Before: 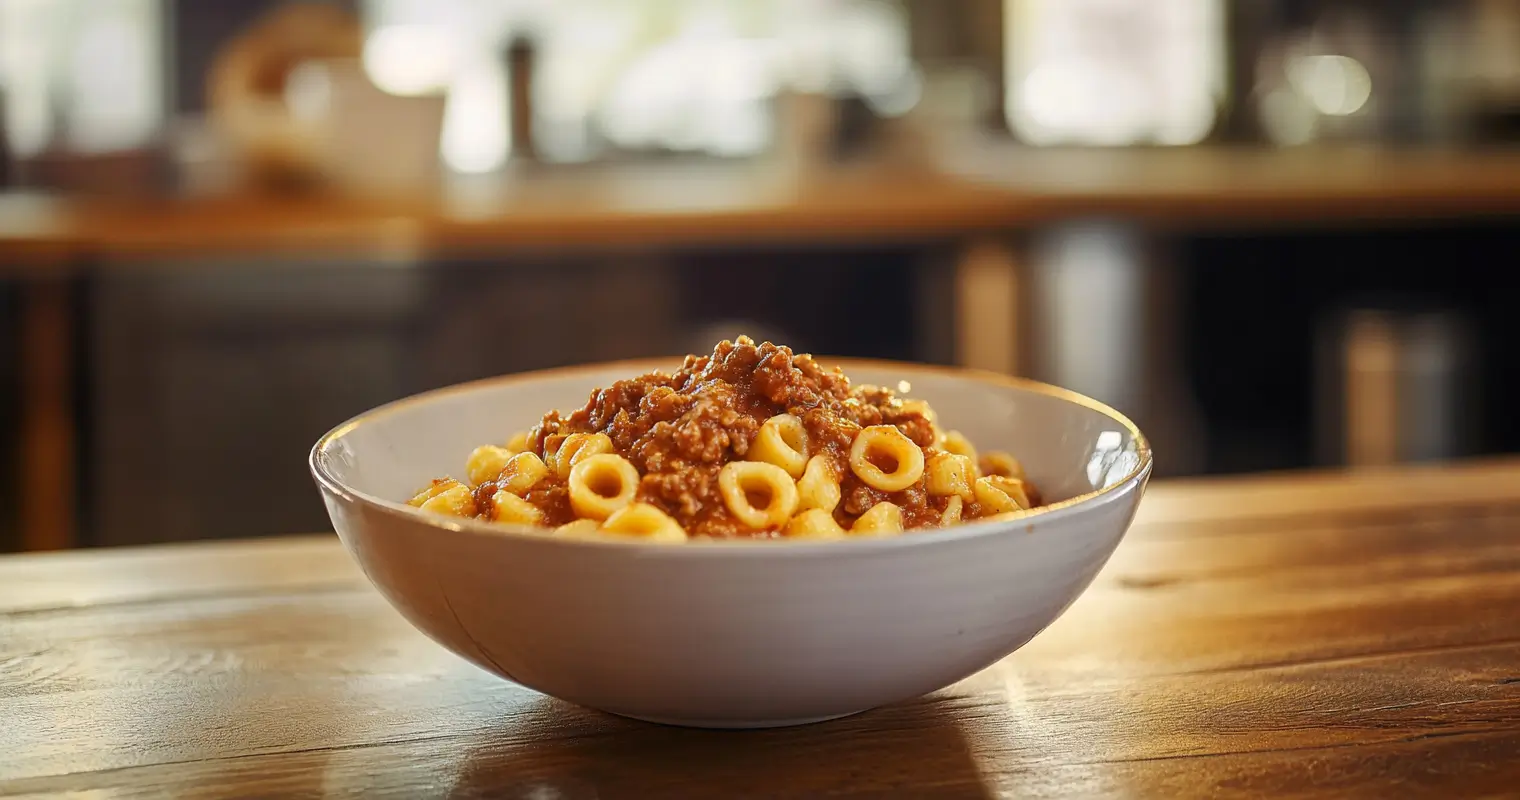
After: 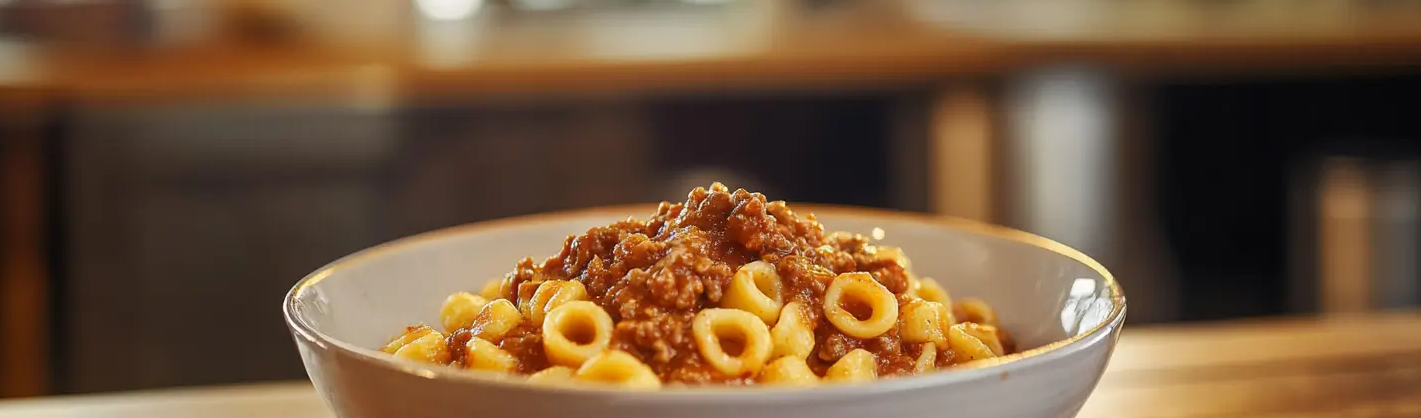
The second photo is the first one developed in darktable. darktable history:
crop: left 1.768%, top 19.25%, right 4.74%, bottom 28.385%
